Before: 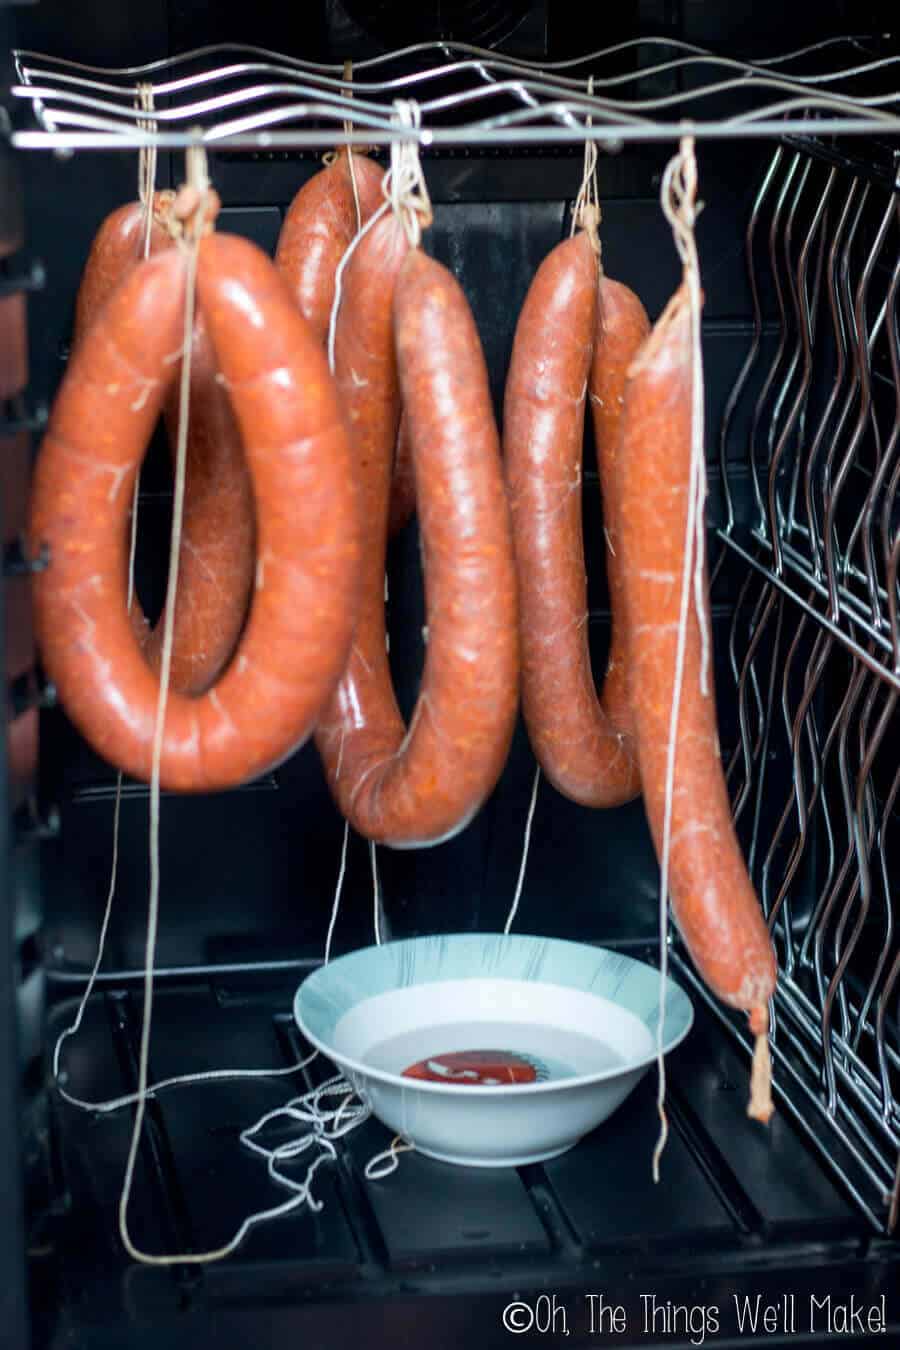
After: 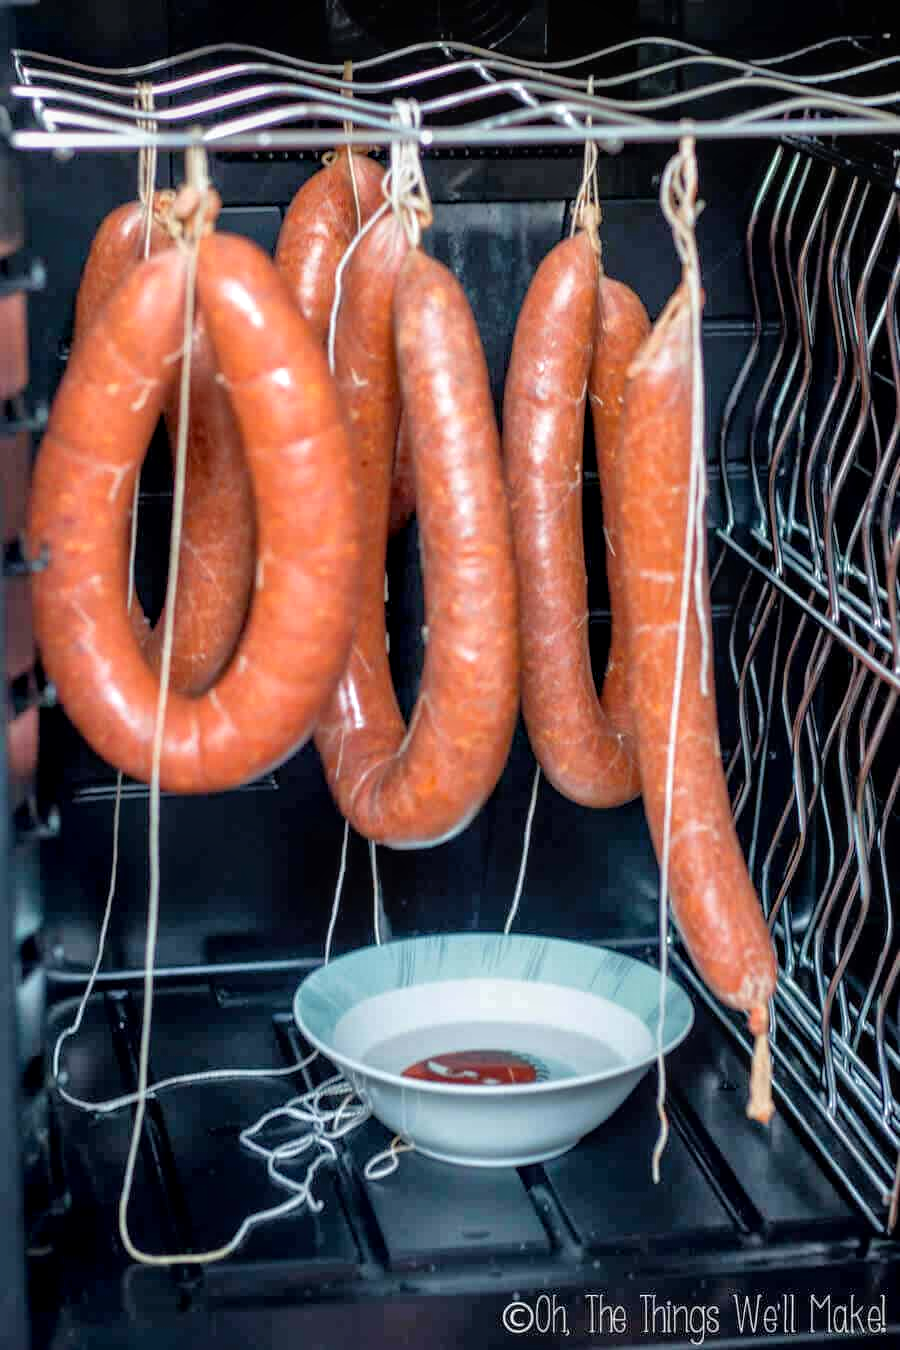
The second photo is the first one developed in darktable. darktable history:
tone equalizer: -7 EV 0.154 EV, -6 EV 0.616 EV, -5 EV 1.15 EV, -4 EV 1.34 EV, -3 EV 1.18 EV, -2 EV 0.6 EV, -1 EV 0.166 EV
local contrast: on, module defaults
